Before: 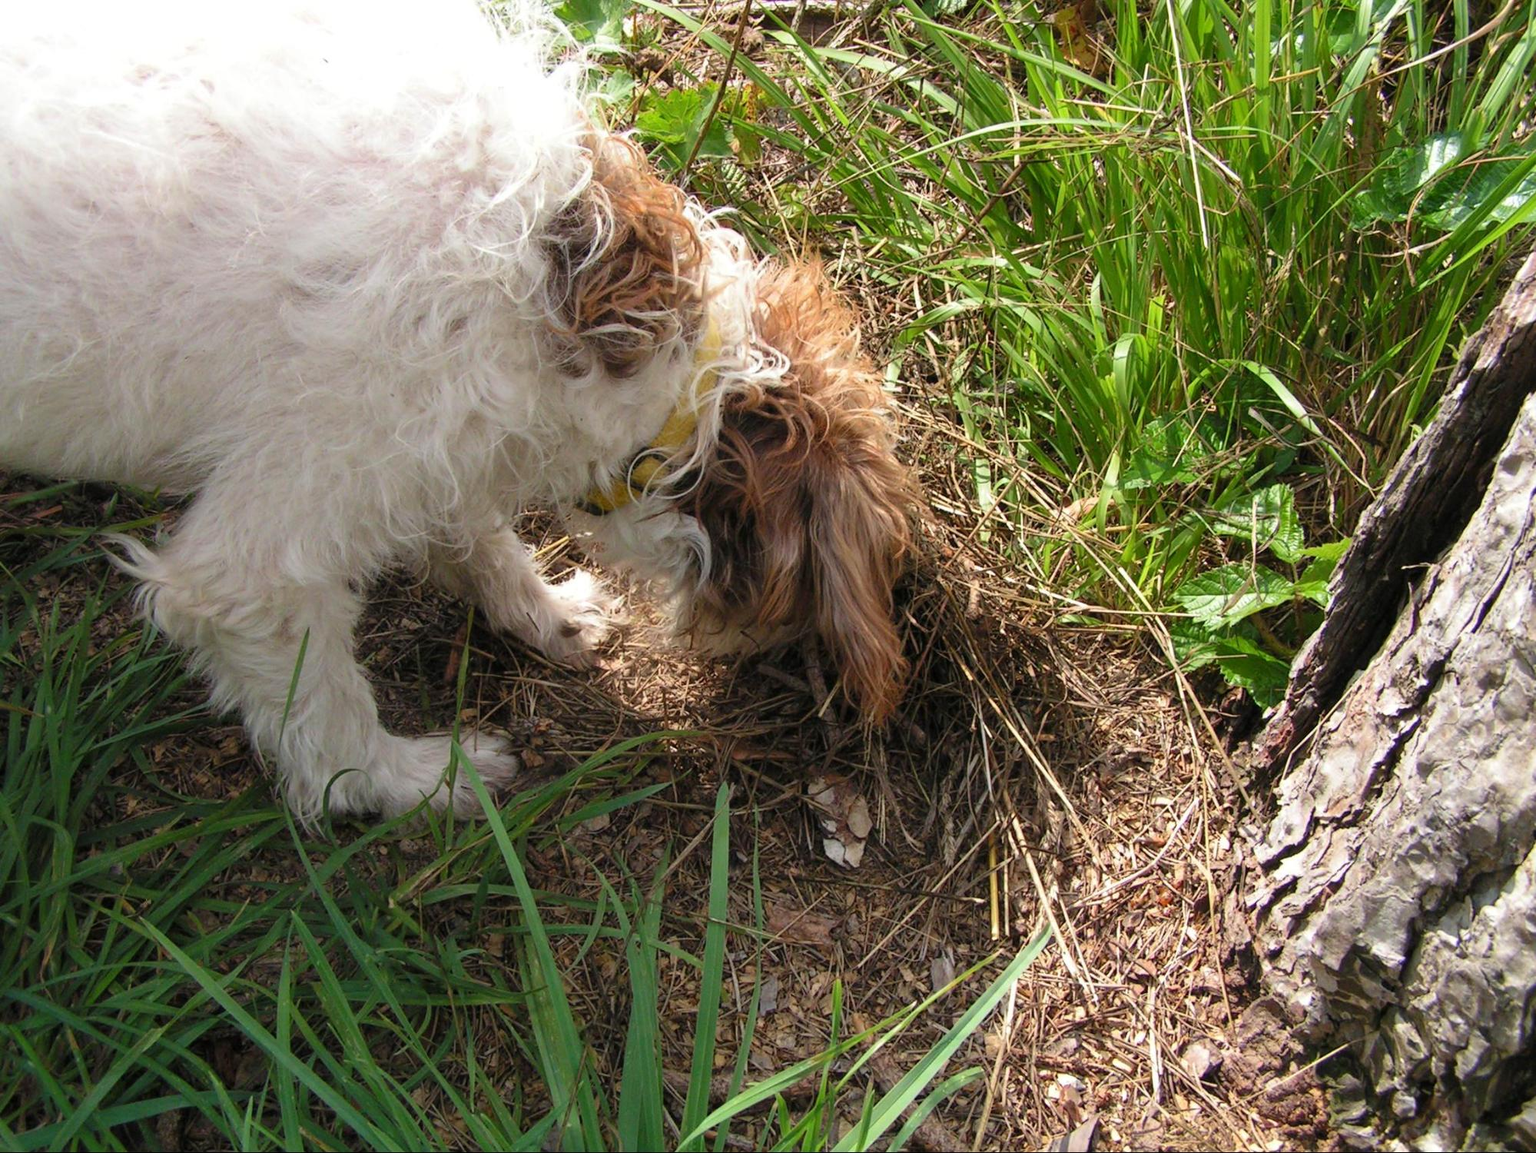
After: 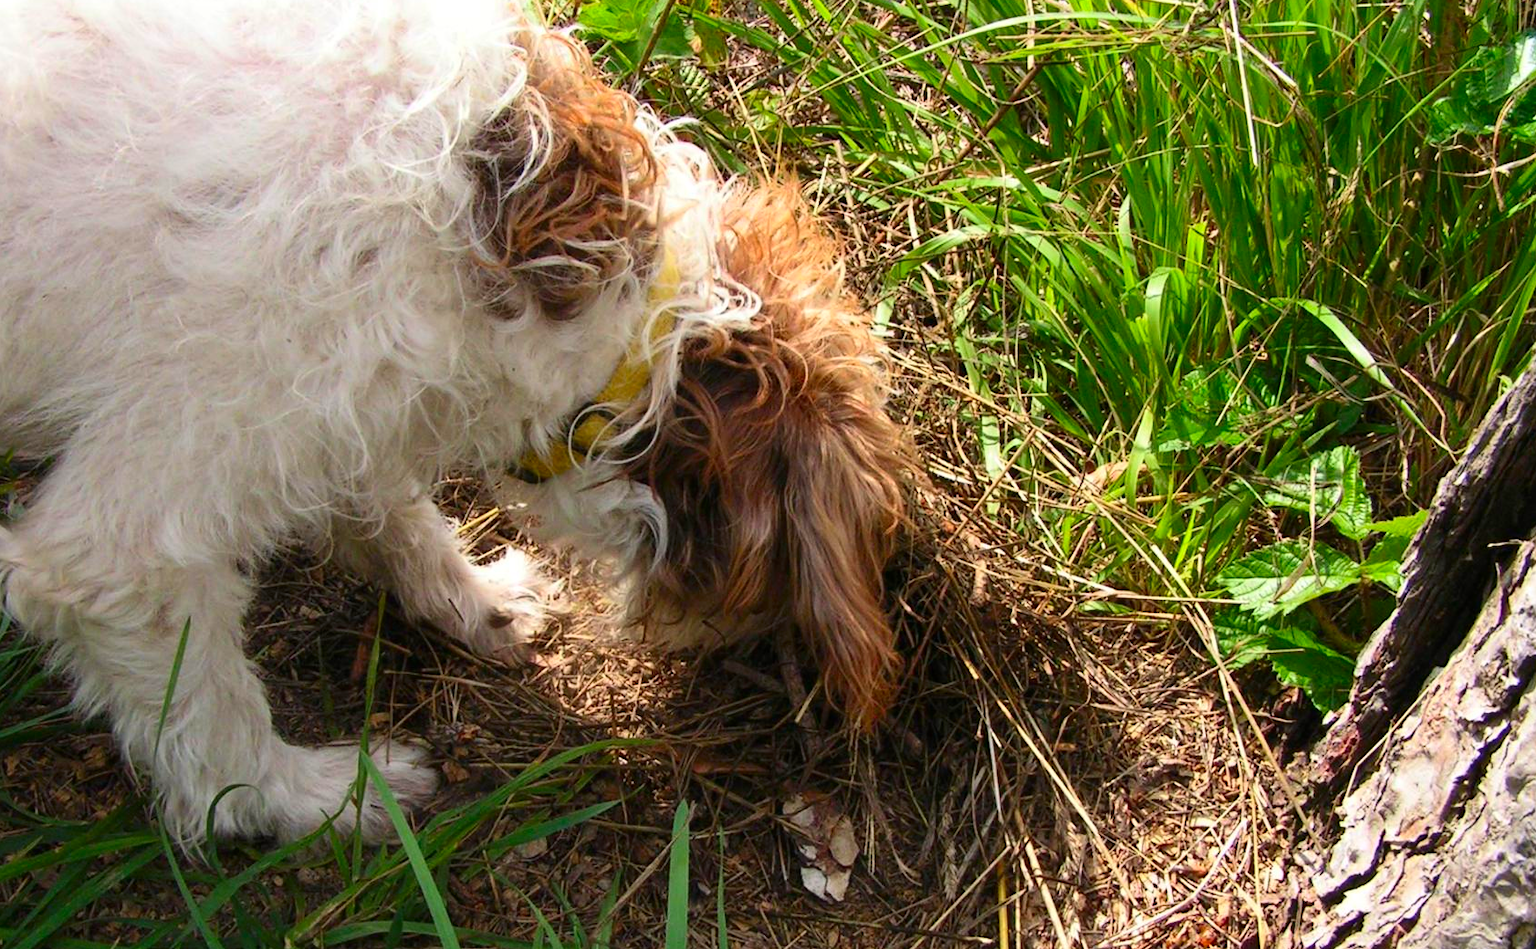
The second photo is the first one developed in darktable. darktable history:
crop and rotate: left 9.714%, top 9.446%, right 6.066%, bottom 21.156%
contrast brightness saturation: contrast 0.161, saturation 0.323
